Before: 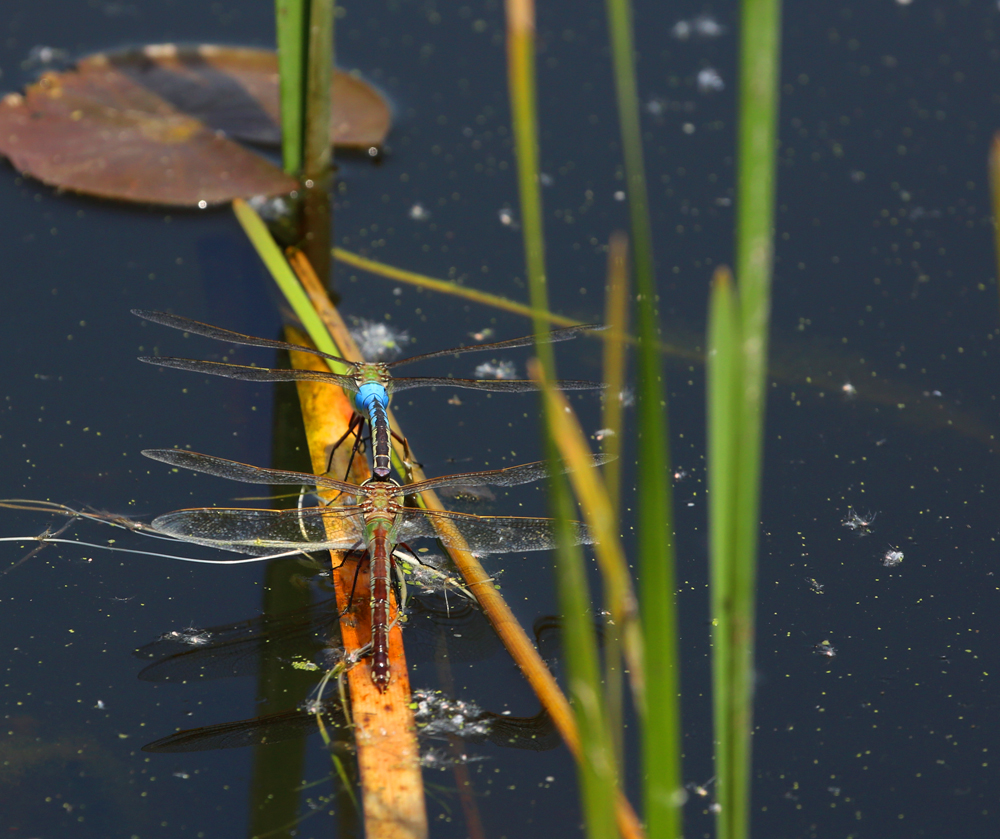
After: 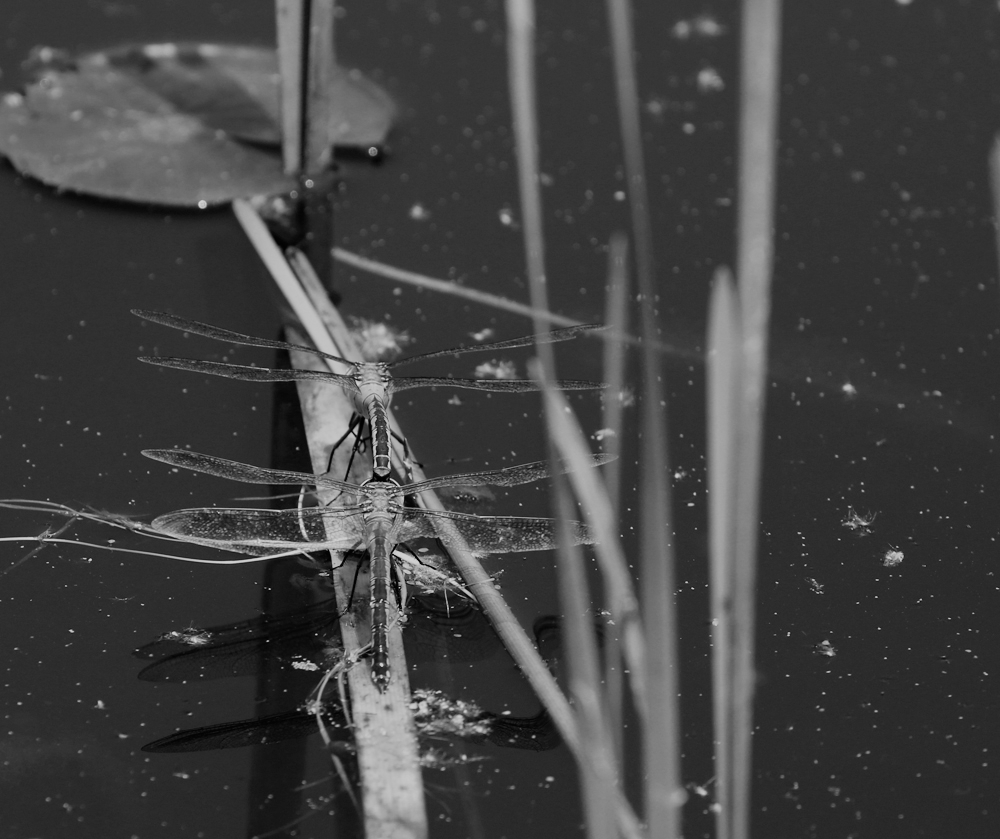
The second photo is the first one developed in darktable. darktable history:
filmic rgb: black relative exposure -7.15 EV, white relative exposure 5.36 EV, hardness 3.02, color science v6 (2022)
color balance rgb: linear chroma grading › shadows 32%, linear chroma grading › global chroma -2%, linear chroma grading › mid-tones 4%, perceptual saturation grading › global saturation -2%, perceptual saturation grading › highlights -8%, perceptual saturation grading › mid-tones 8%, perceptual saturation grading › shadows 4%, perceptual brilliance grading › highlights 8%, perceptual brilliance grading › mid-tones 4%, perceptual brilliance grading › shadows 2%, global vibrance 16%, saturation formula JzAzBz (2021)
white balance: red 0.967, blue 1.119, emerald 0.756
monochrome: on, module defaults
